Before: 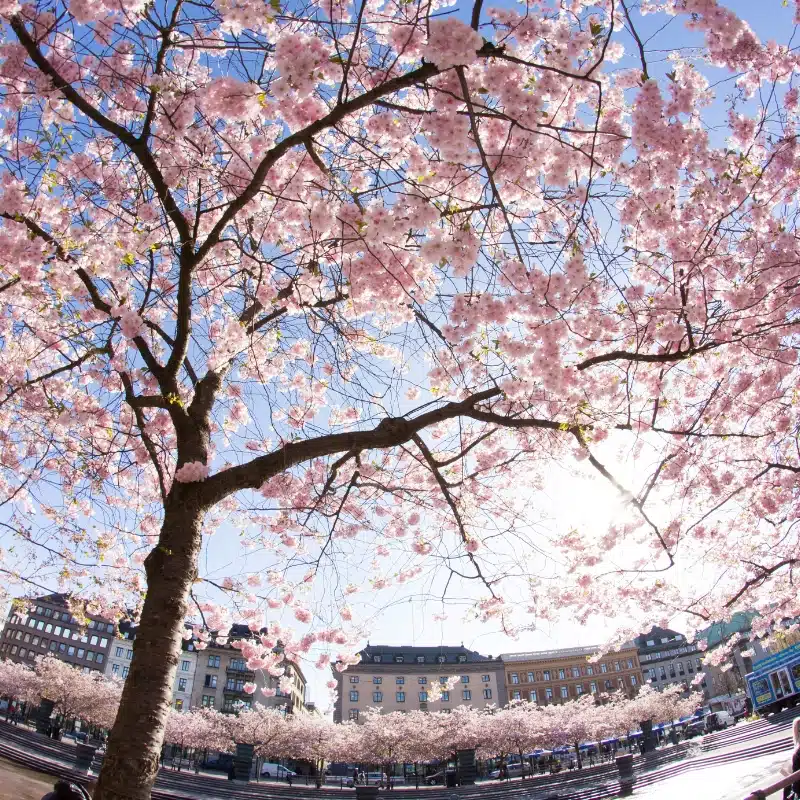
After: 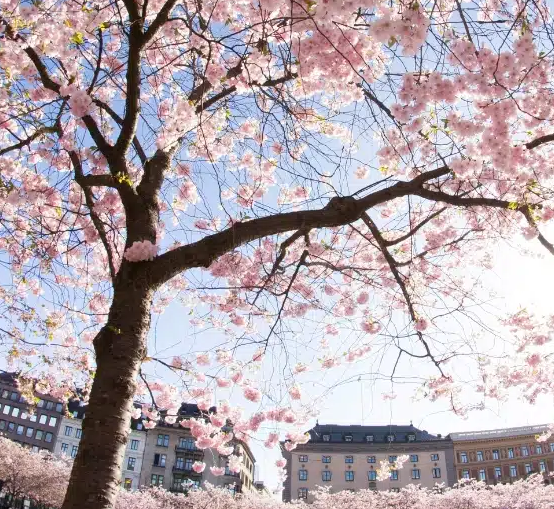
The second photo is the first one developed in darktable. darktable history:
crop: left 6.488%, top 27.668%, right 24.183%, bottom 8.656%
tone equalizer: on, module defaults
